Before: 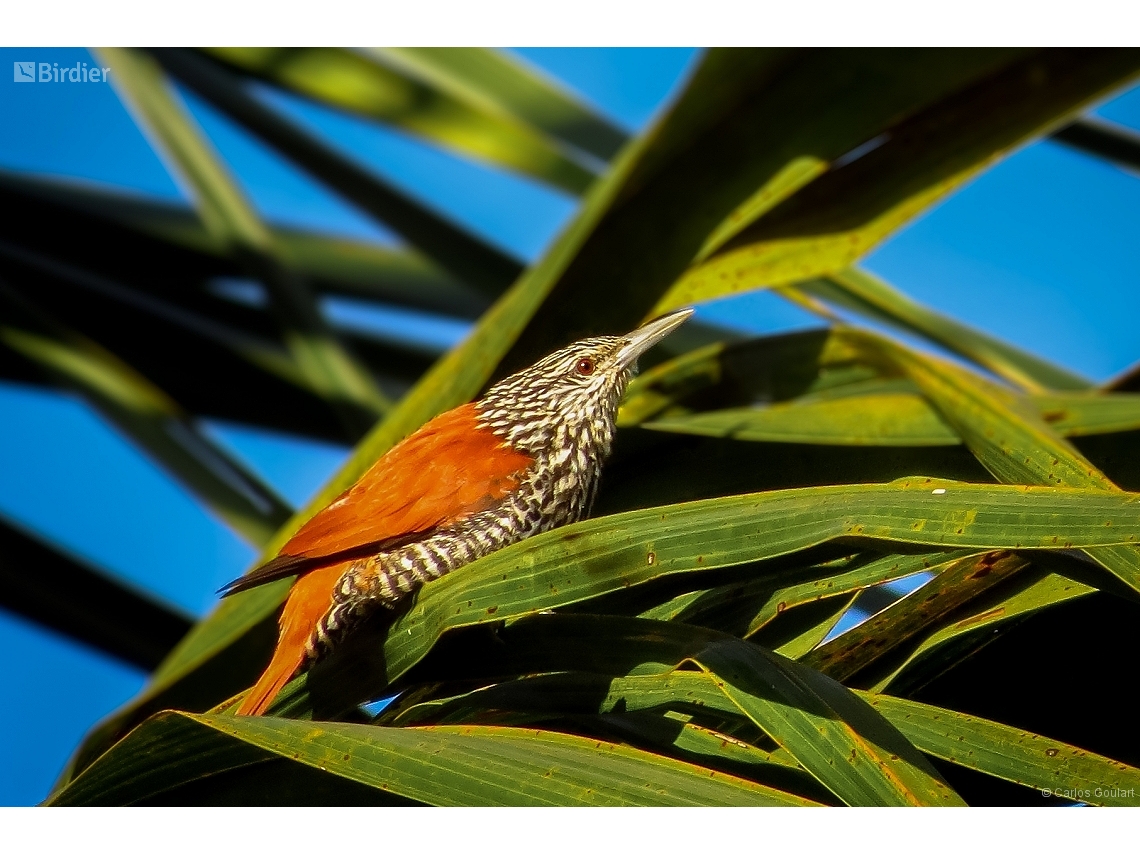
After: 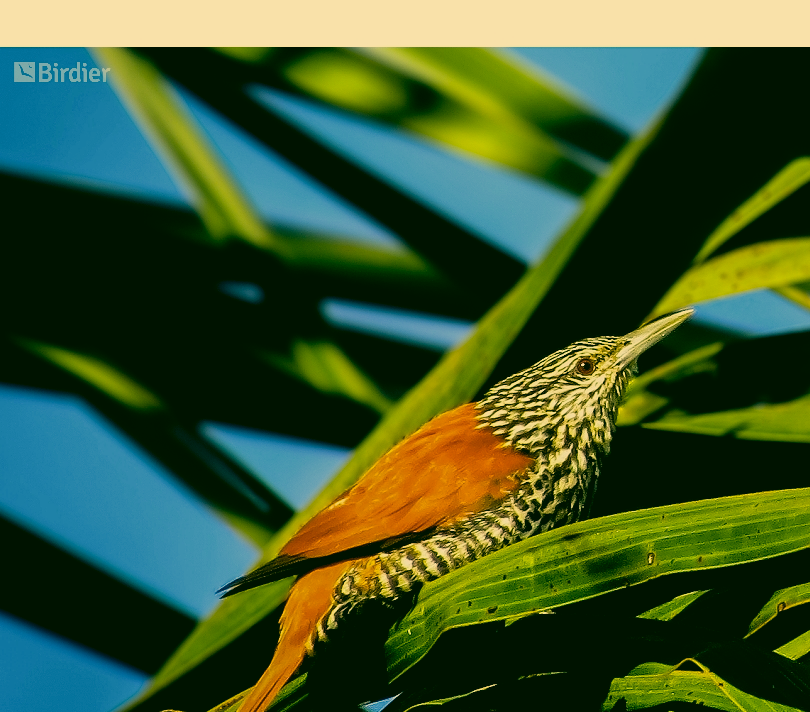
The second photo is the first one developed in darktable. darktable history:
color correction: highlights a* 5.62, highlights b* 33.57, shadows a* -25.86, shadows b* 4.02
filmic rgb: black relative exposure -5 EV, hardness 2.88, contrast 1.3, highlights saturation mix -30%
crop: right 28.885%, bottom 16.626%
